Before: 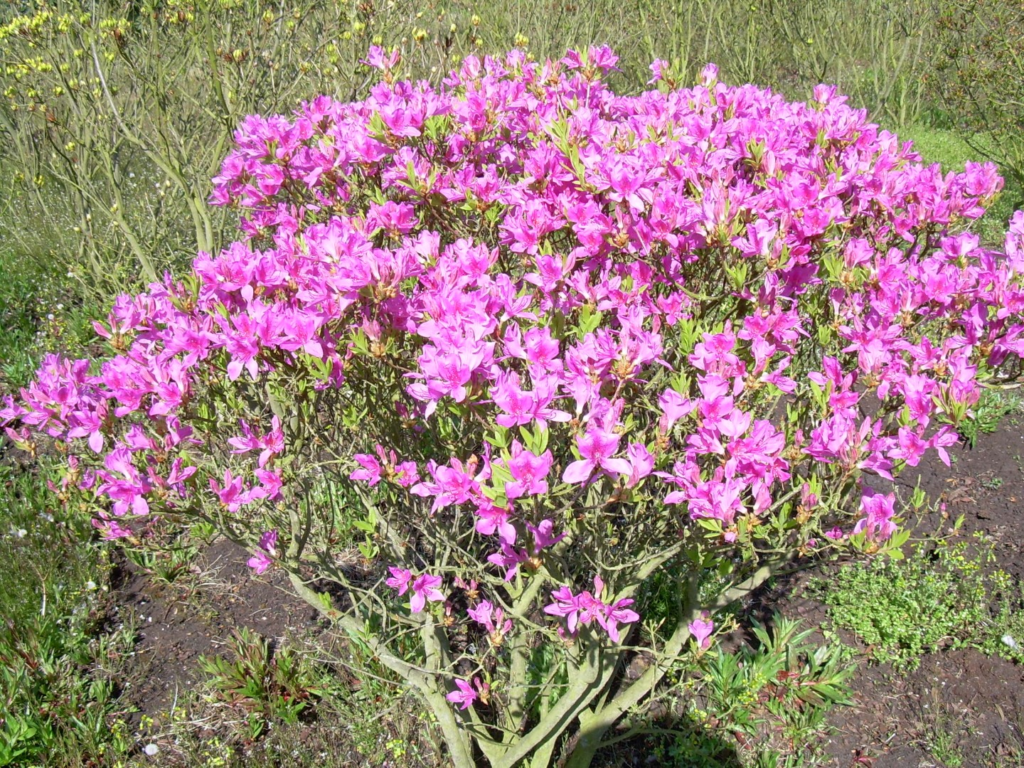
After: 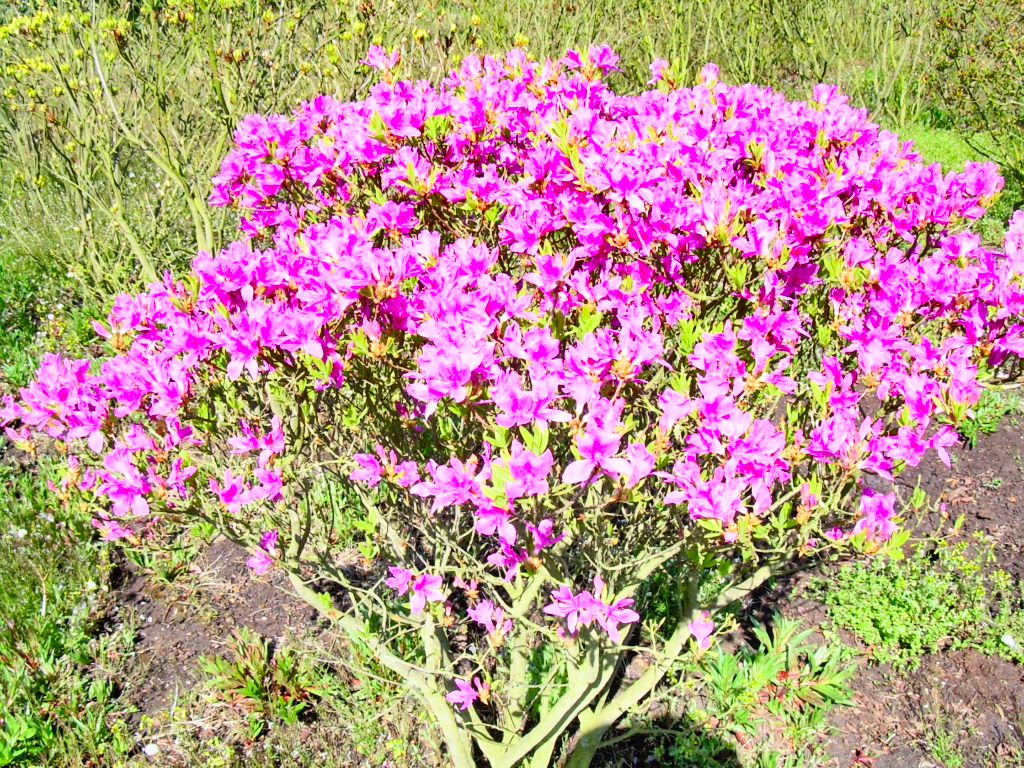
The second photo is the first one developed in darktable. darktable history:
tone curve: curves: ch0 [(0, 0) (0.084, 0.074) (0.2, 0.297) (0.363, 0.591) (0.495, 0.765) (0.68, 0.901) (0.851, 0.967) (1, 1)], color space Lab, linked channels, preserve colors none
shadows and highlights: shadows 30.63, highlights -63.22, shadows color adjustment 98%, highlights color adjustment 58.61%, soften with gaussian
